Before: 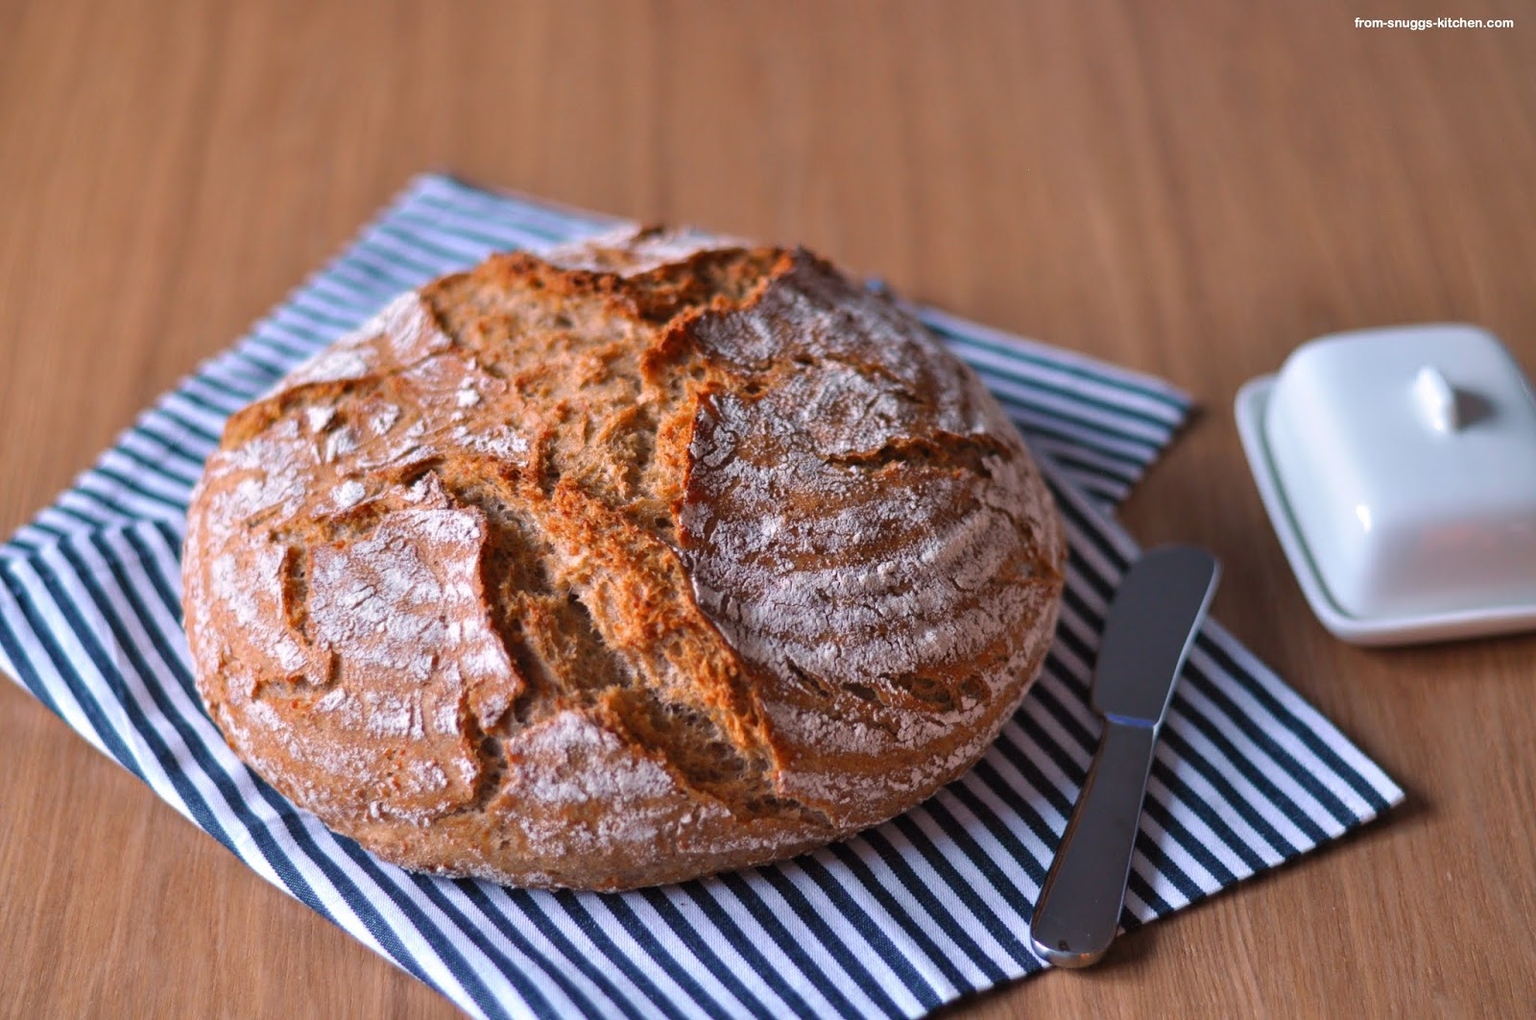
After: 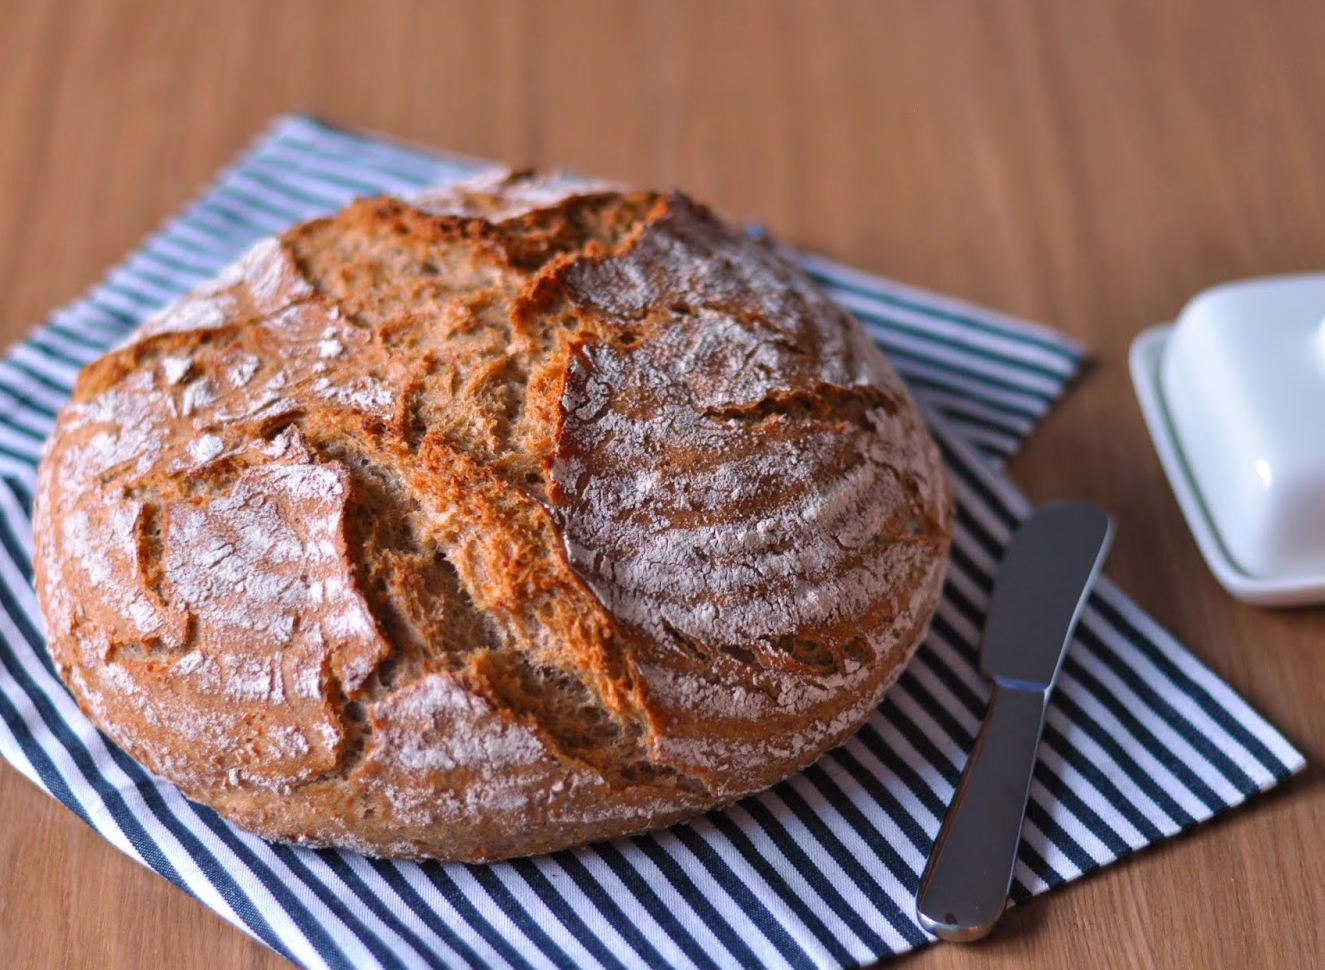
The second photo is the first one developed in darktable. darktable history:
crop: left 9.835%, top 6.278%, right 7.332%, bottom 2.295%
